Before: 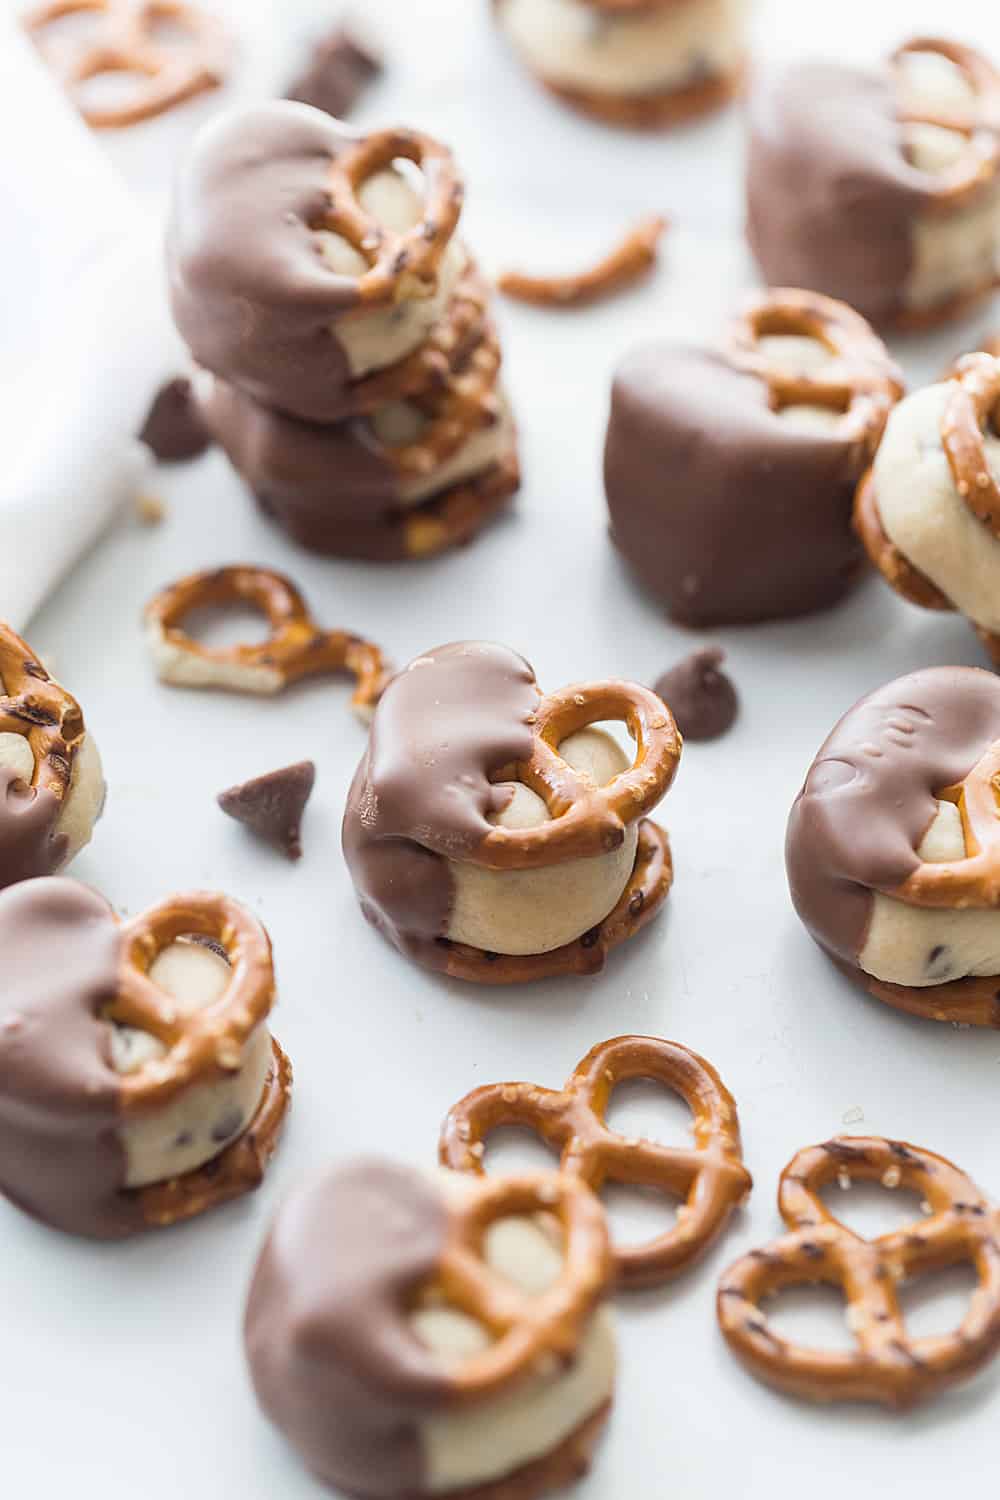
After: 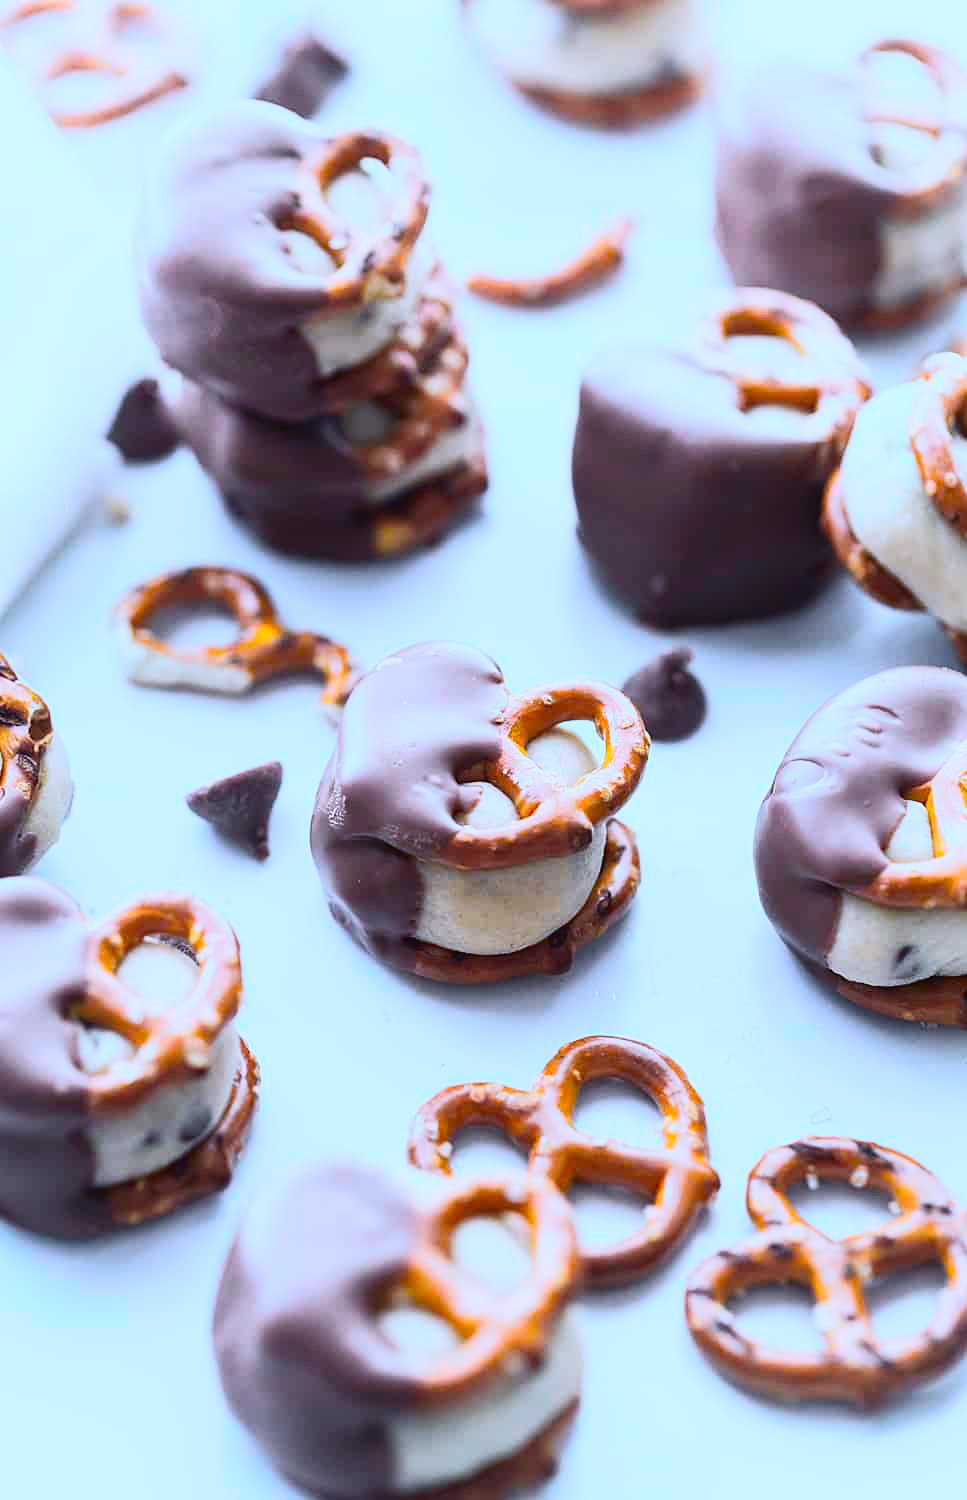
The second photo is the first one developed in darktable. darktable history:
color zones: curves: ch0 [(0.224, 0.526) (0.75, 0.5)]; ch1 [(0.055, 0.526) (0.224, 0.761) (0.377, 0.526) (0.75, 0.5)]
color calibration: illuminant as shot in camera, adaptation linear Bradford (ICC v4), x 0.408, y 0.404, temperature 3585.54 K
tone curve: curves: ch0 [(0, 0.023) (0.132, 0.075) (0.251, 0.186) (0.463, 0.461) (0.662, 0.757) (0.854, 0.909) (1, 0.973)]; ch1 [(0, 0) (0.447, 0.411) (0.483, 0.469) (0.498, 0.496) (0.518, 0.514) (0.561, 0.579) (0.604, 0.645) (0.669, 0.73) (0.819, 0.93) (1, 1)]; ch2 [(0, 0) (0.307, 0.315) (0.425, 0.438) (0.483, 0.477) (0.503, 0.503) (0.526, 0.534) (0.567, 0.569) (0.617, 0.674) (0.703, 0.797) (0.985, 0.966)], color space Lab, independent channels, preserve colors none
crop and rotate: left 3.296%
